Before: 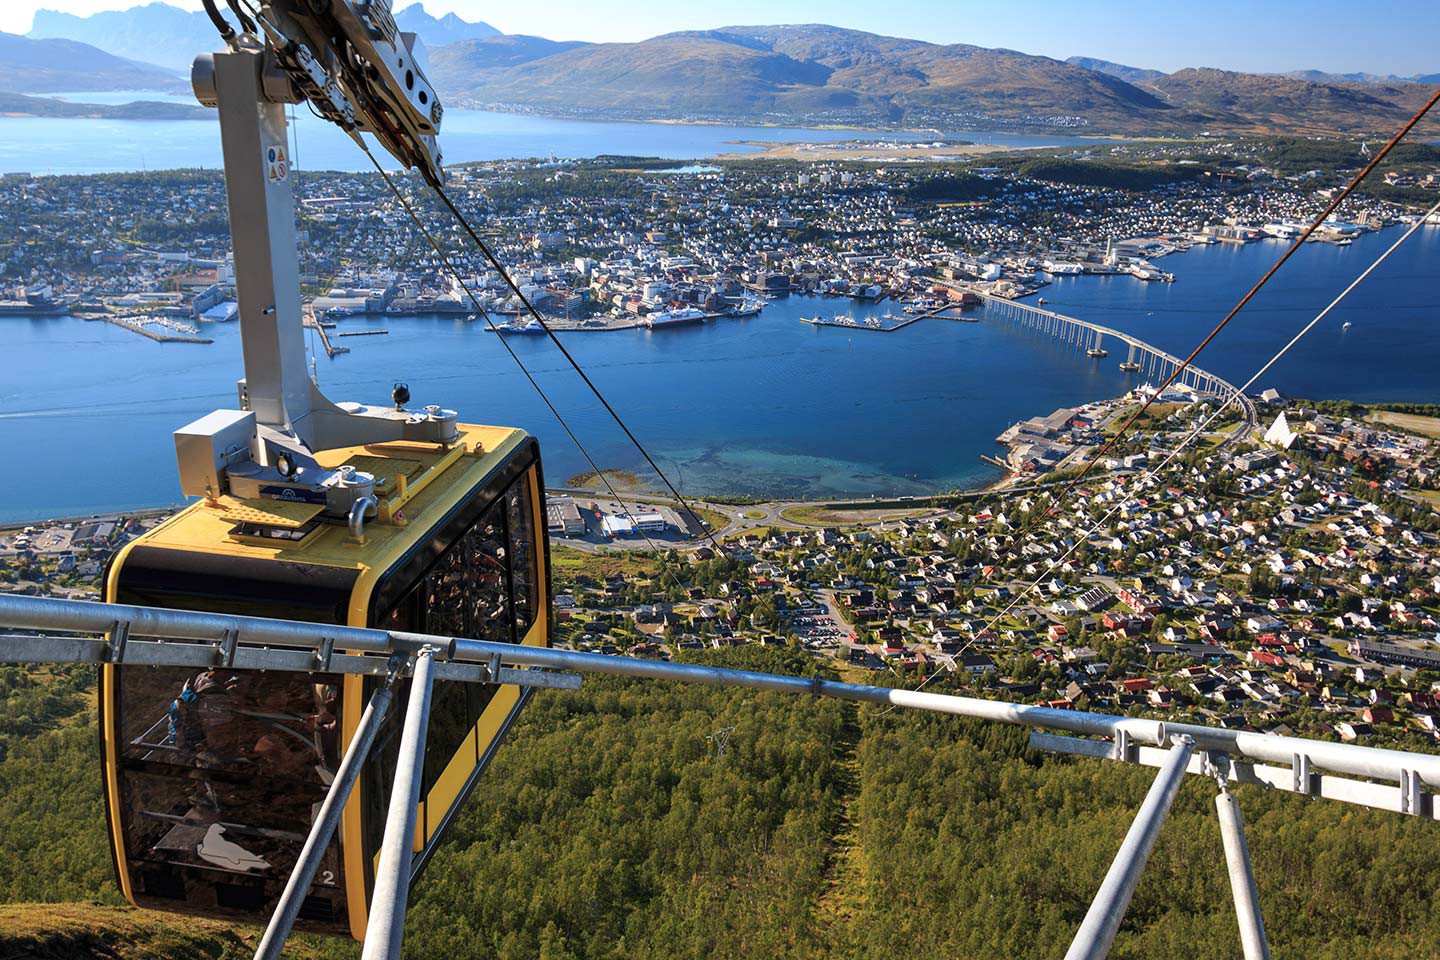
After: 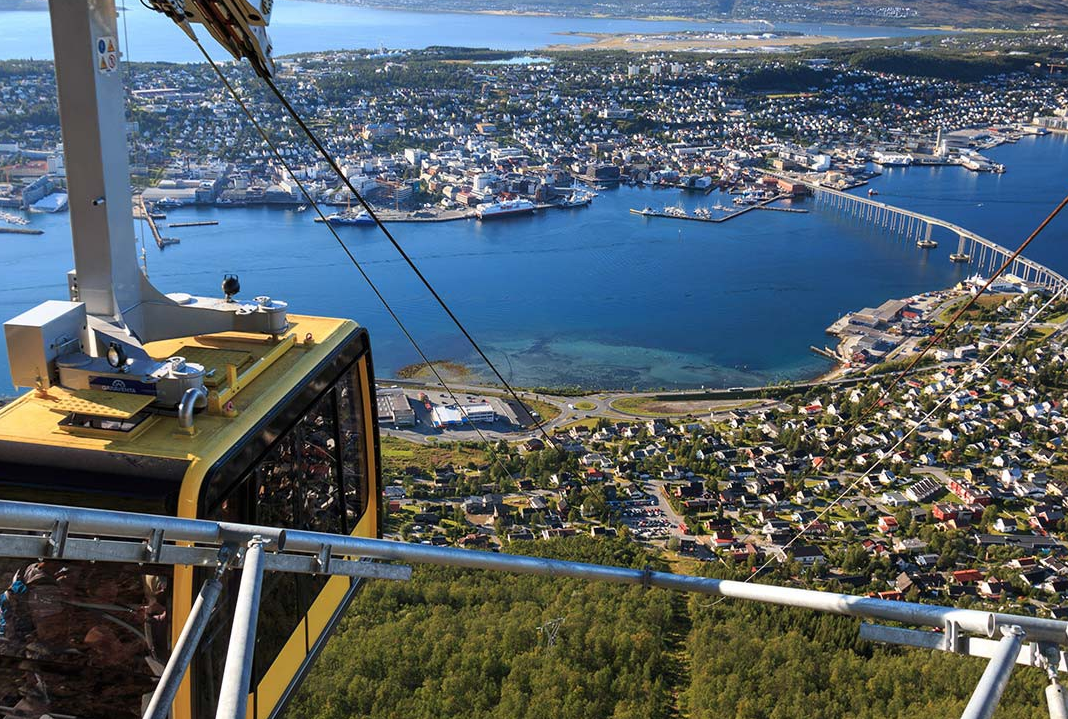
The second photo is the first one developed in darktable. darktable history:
crop and rotate: left 11.846%, top 11.386%, right 13.93%, bottom 13.679%
